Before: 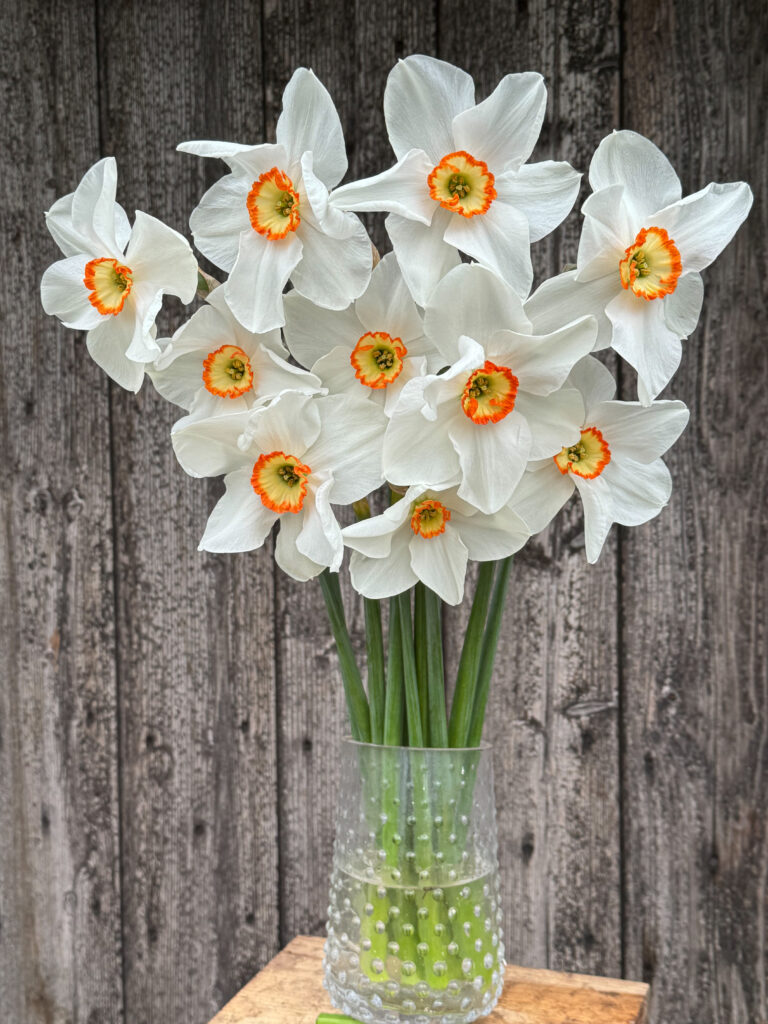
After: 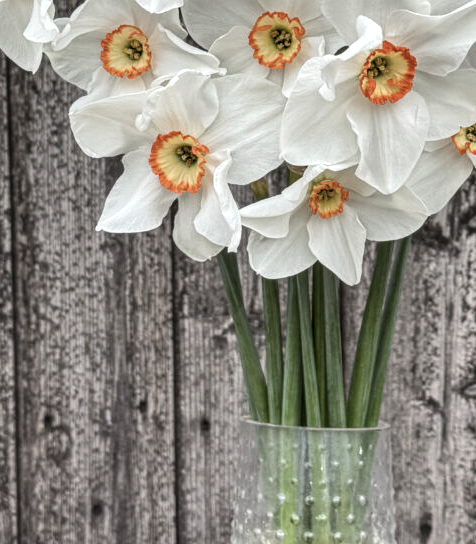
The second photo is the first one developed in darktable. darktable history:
local contrast: highlights 35%, detail 135%
crop: left 13.312%, top 31.28%, right 24.627%, bottom 15.582%
contrast brightness saturation: contrast 0.1, saturation -0.36
